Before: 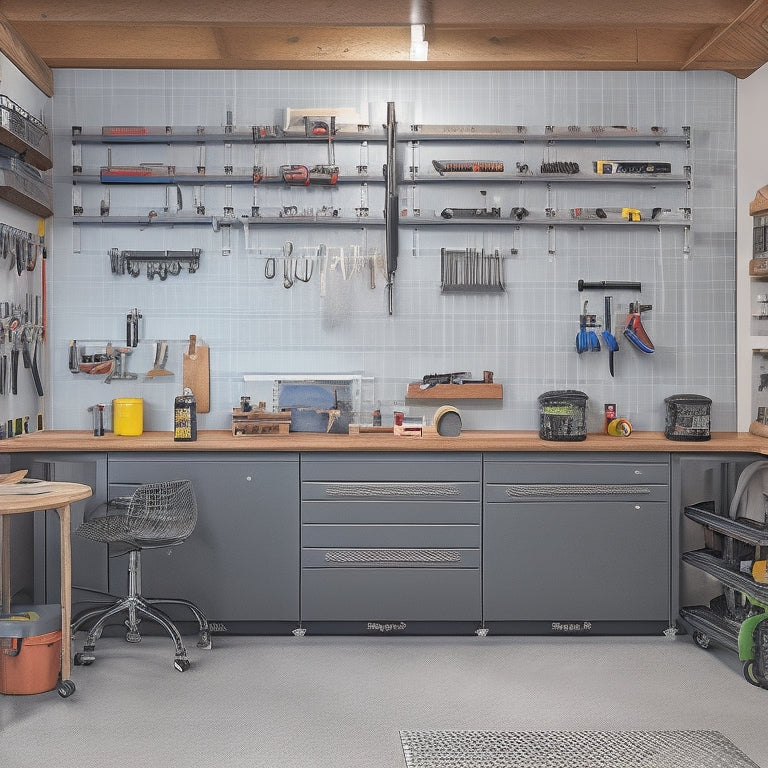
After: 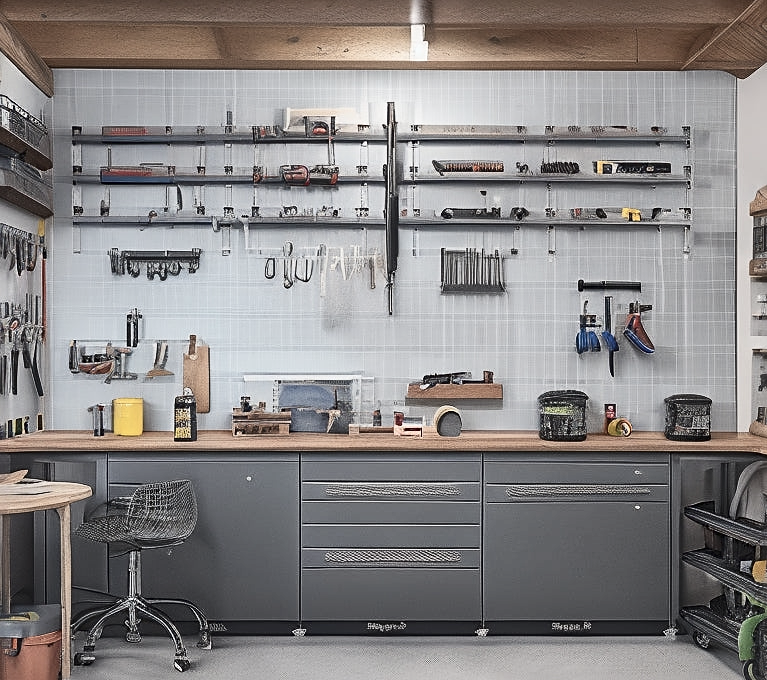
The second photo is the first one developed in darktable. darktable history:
crop and rotate: top 0%, bottom 11.373%
sharpen: on, module defaults
shadows and highlights: shadows 43.41, white point adjustment -1.49, soften with gaussian
contrast brightness saturation: contrast 0.252, saturation -0.312
